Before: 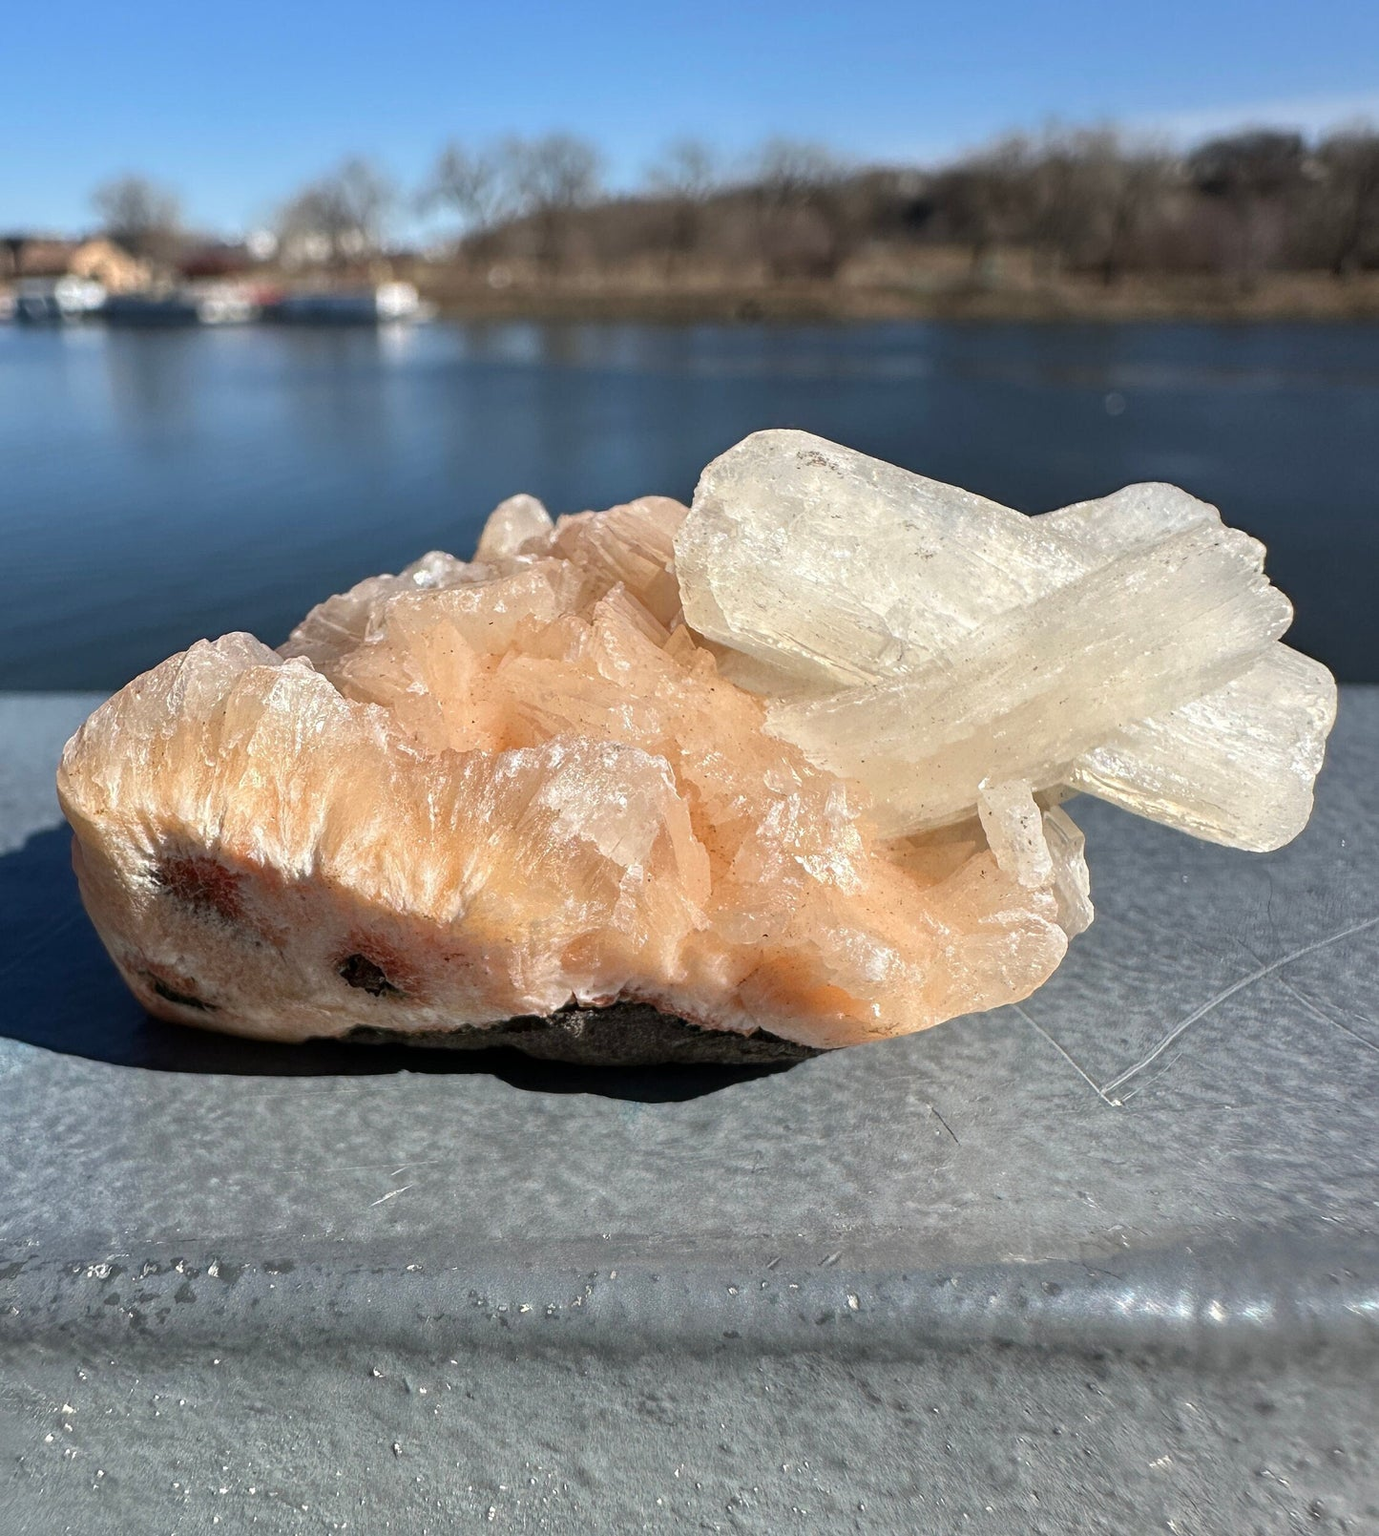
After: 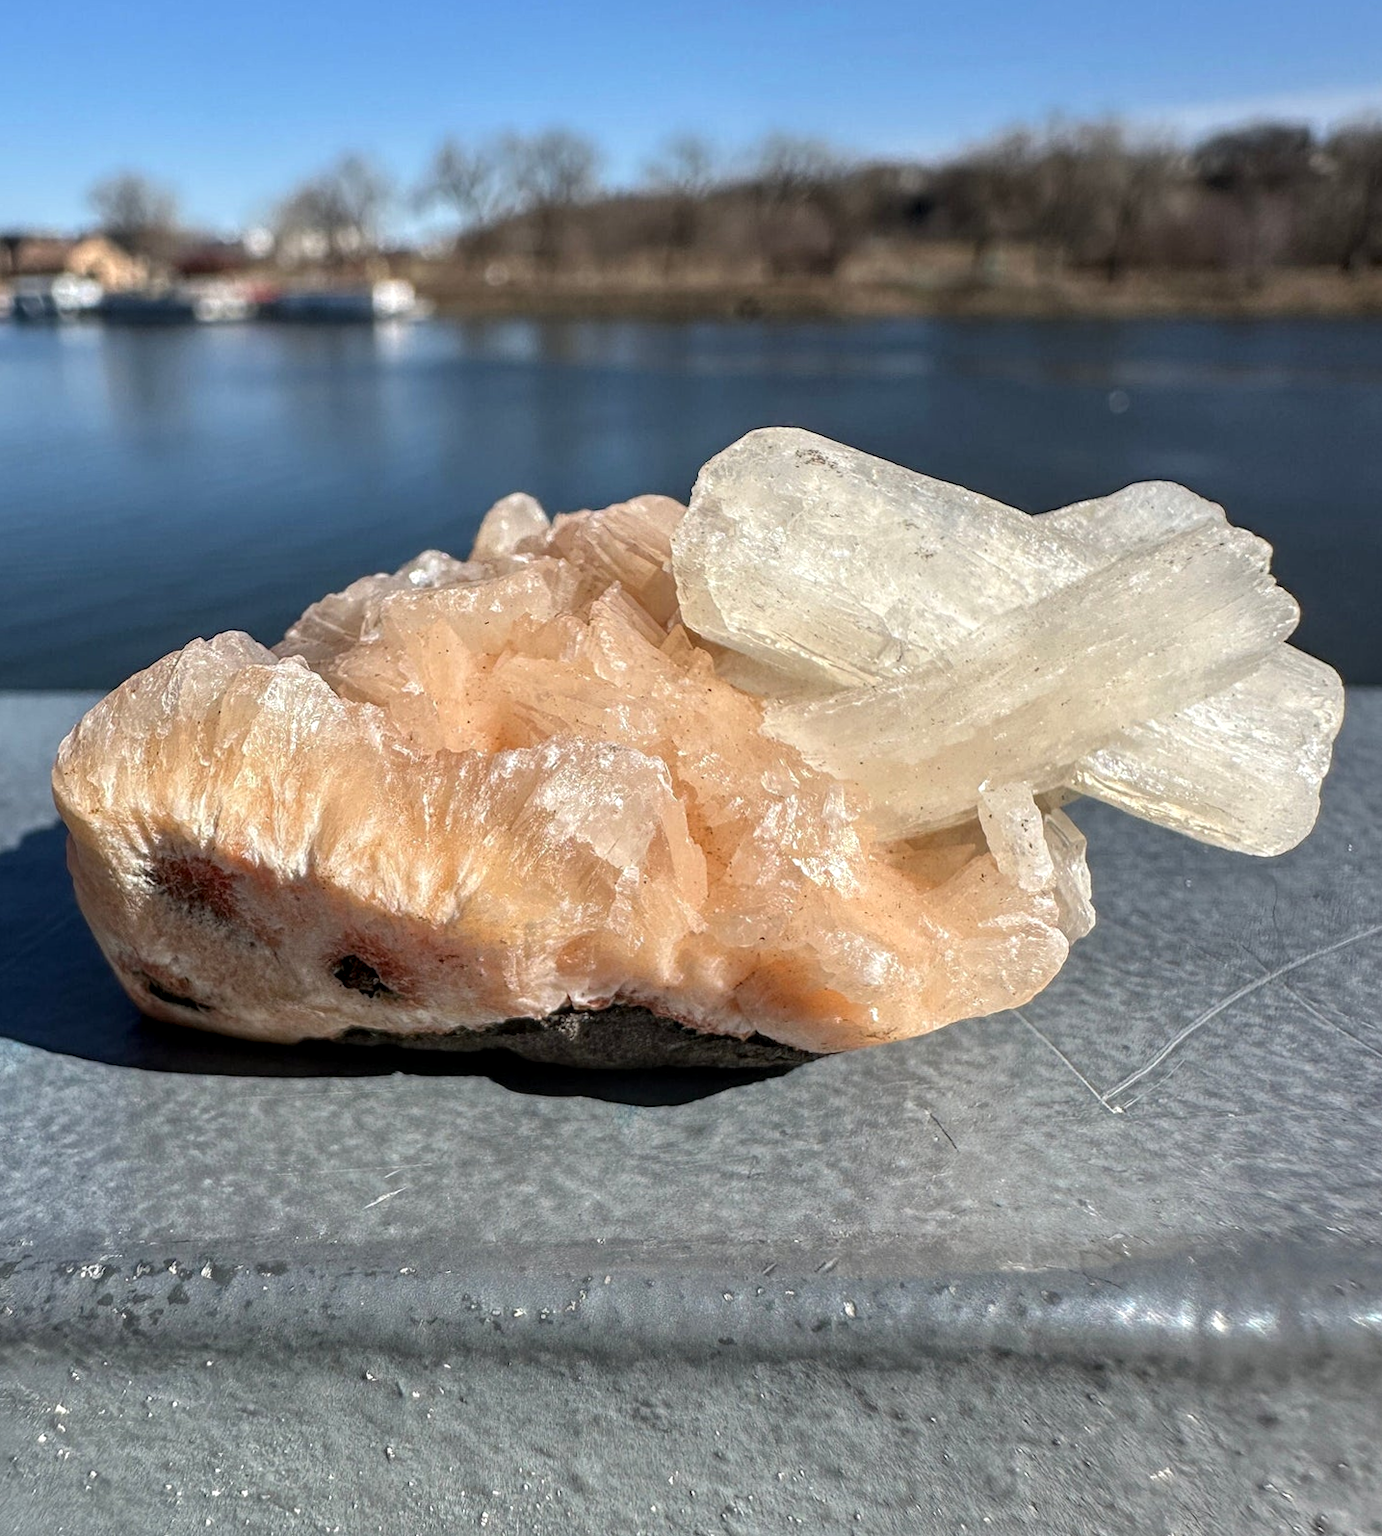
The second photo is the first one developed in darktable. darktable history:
local contrast: on, module defaults
rotate and perspective: rotation 0.192°, lens shift (horizontal) -0.015, crop left 0.005, crop right 0.996, crop top 0.006, crop bottom 0.99
